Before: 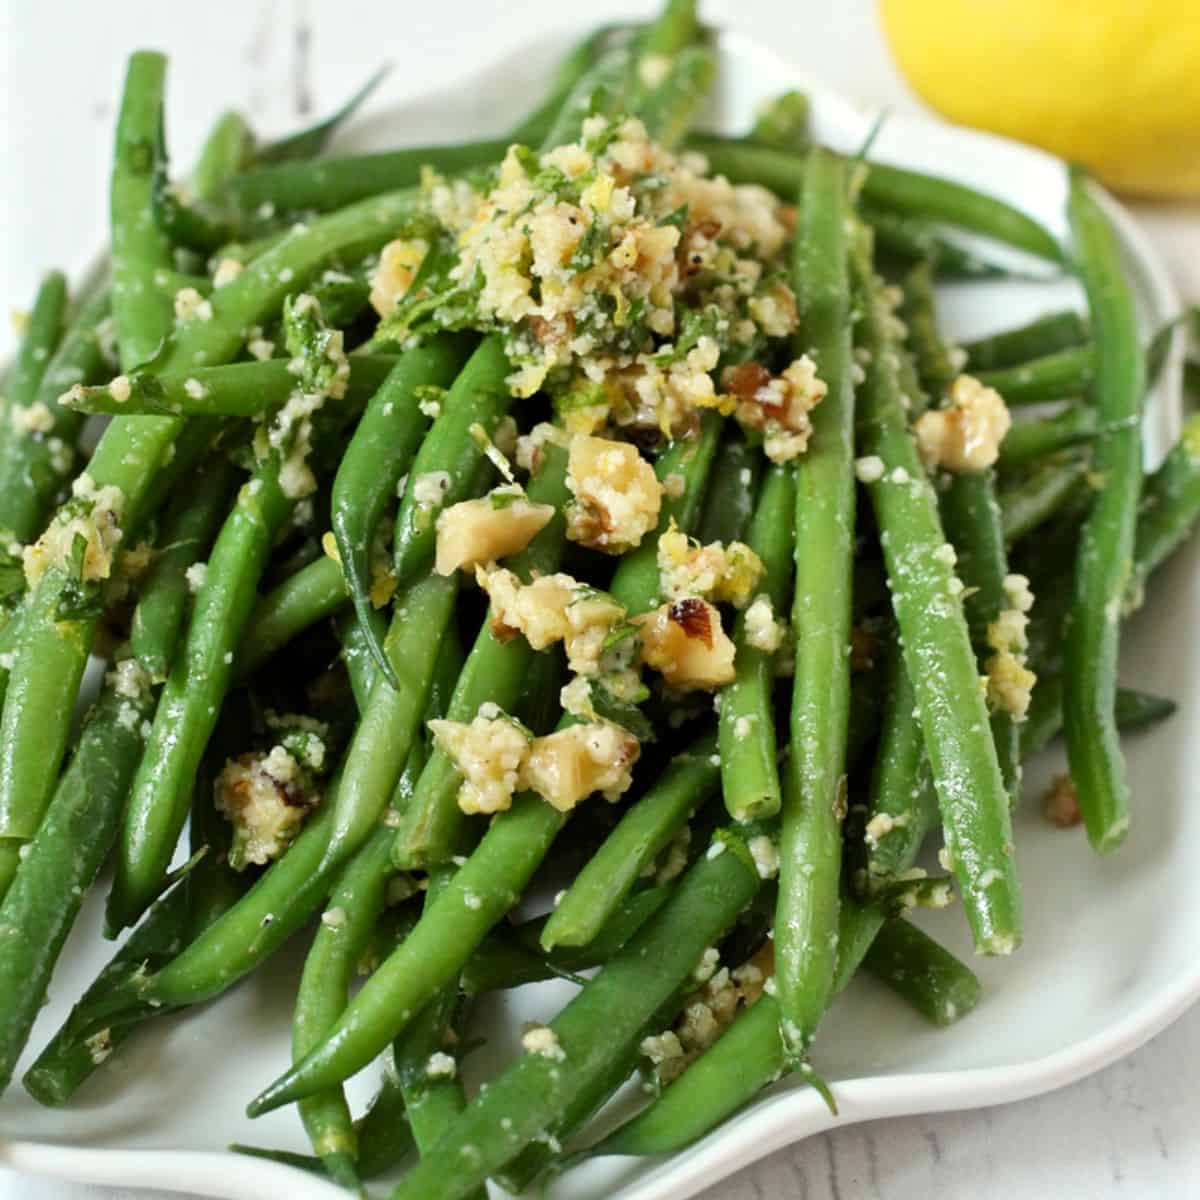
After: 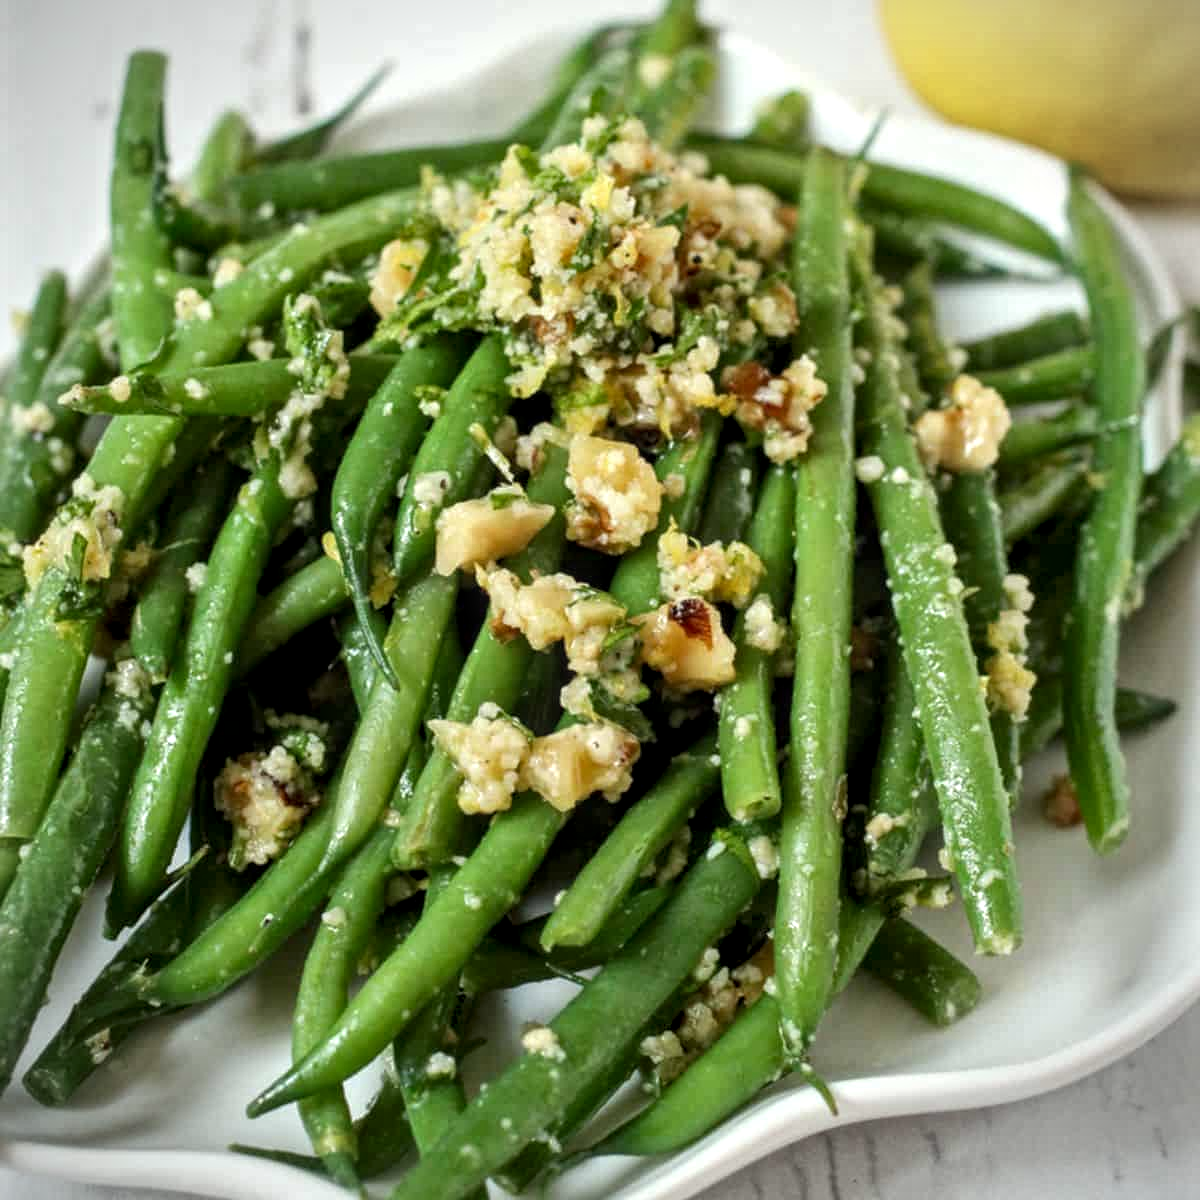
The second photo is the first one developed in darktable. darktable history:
vignetting: fall-off start 92.6%, brightness -0.52, saturation -0.51, center (-0.012, 0)
local contrast: highlights 61%, detail 143%, midtone range 0.428
